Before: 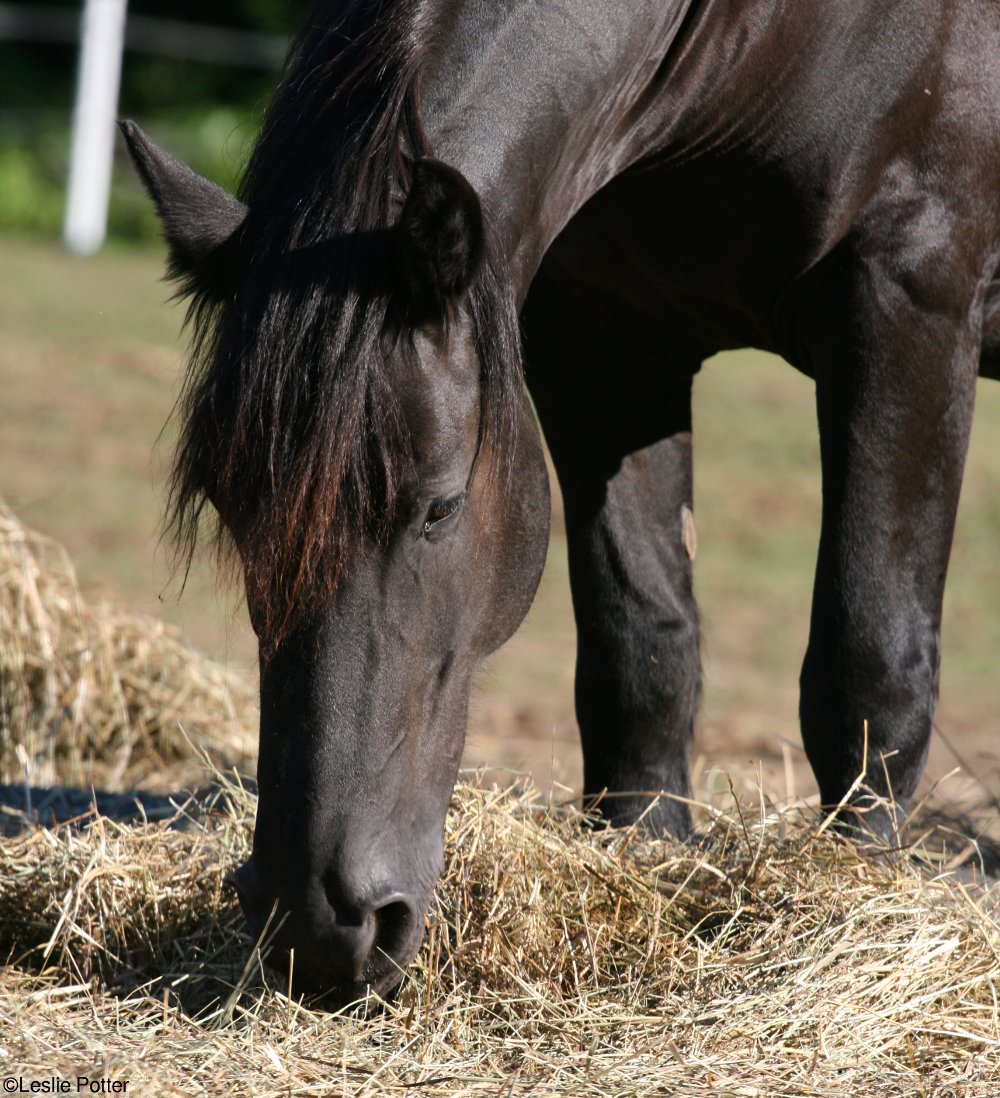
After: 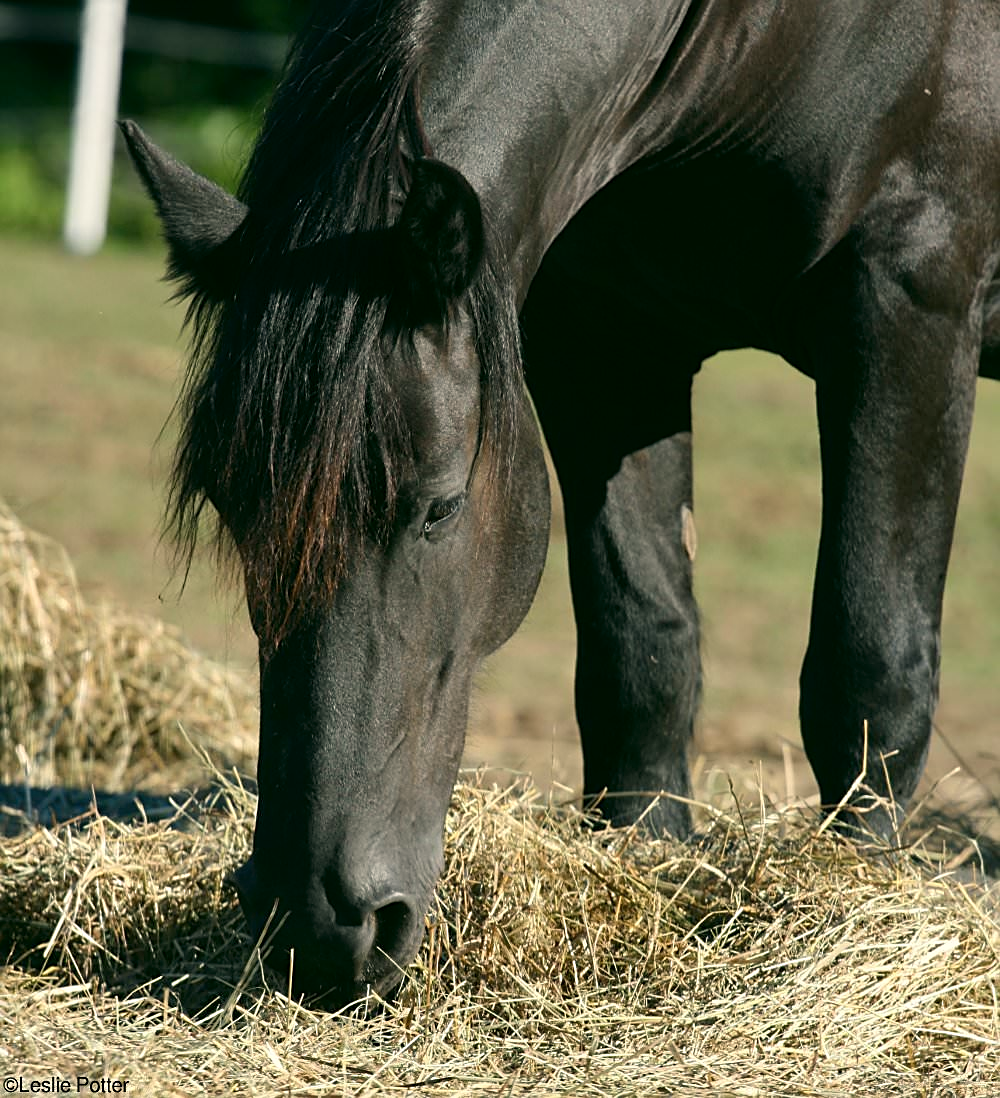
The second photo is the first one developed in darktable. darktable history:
color correction: highlights a* -0.376, highlights b* 9.37, shadows a* -9.18, shadows b* 1.36
sharpen: on, module defaults
